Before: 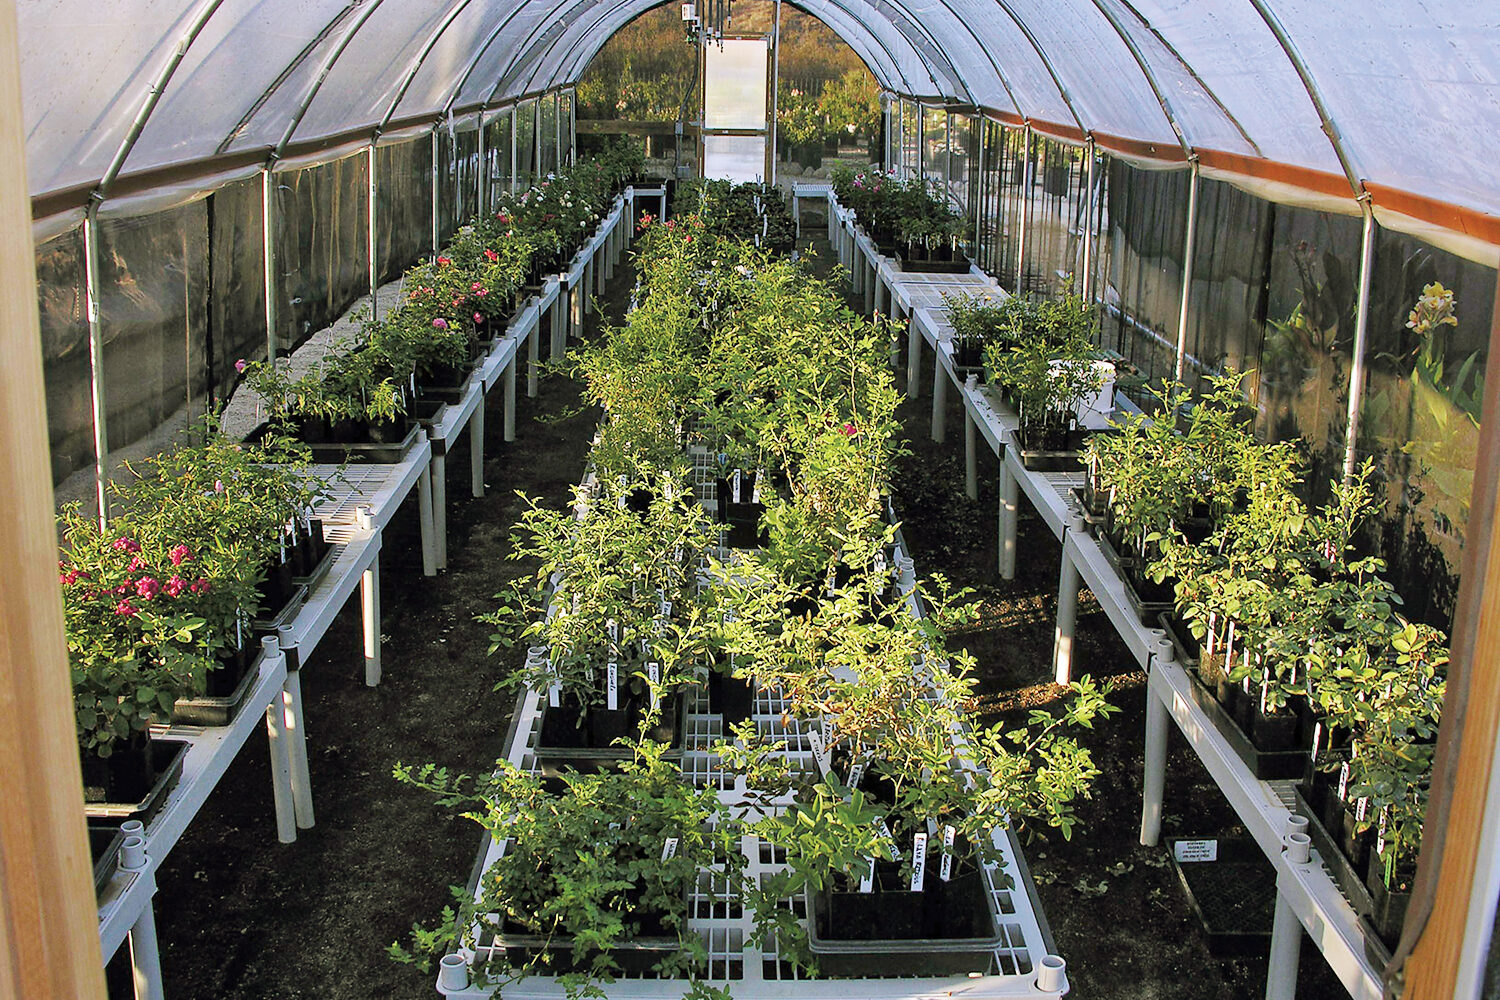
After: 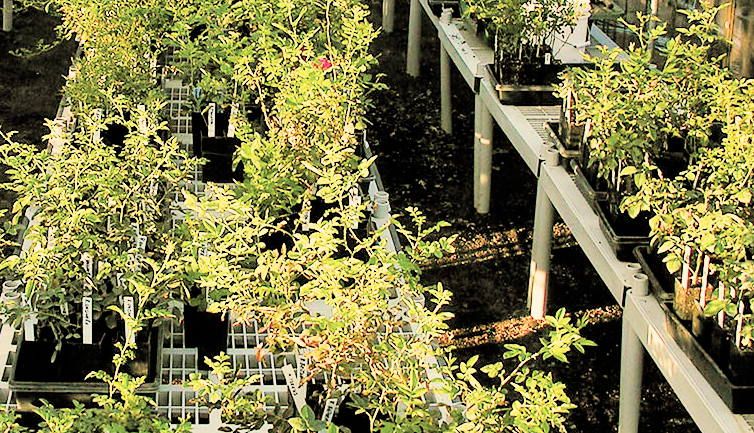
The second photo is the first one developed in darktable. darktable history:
crop: left 35.03%, top 36.625%, right 14.663%, bottom 20.057%
white balance: red 1.08, blue 0.791
exposure: exposure 1 EV, compensate highlight preservation false
filmic rgb: black relative exposure -5 EV, hardness 2.88, contrast 1.2
